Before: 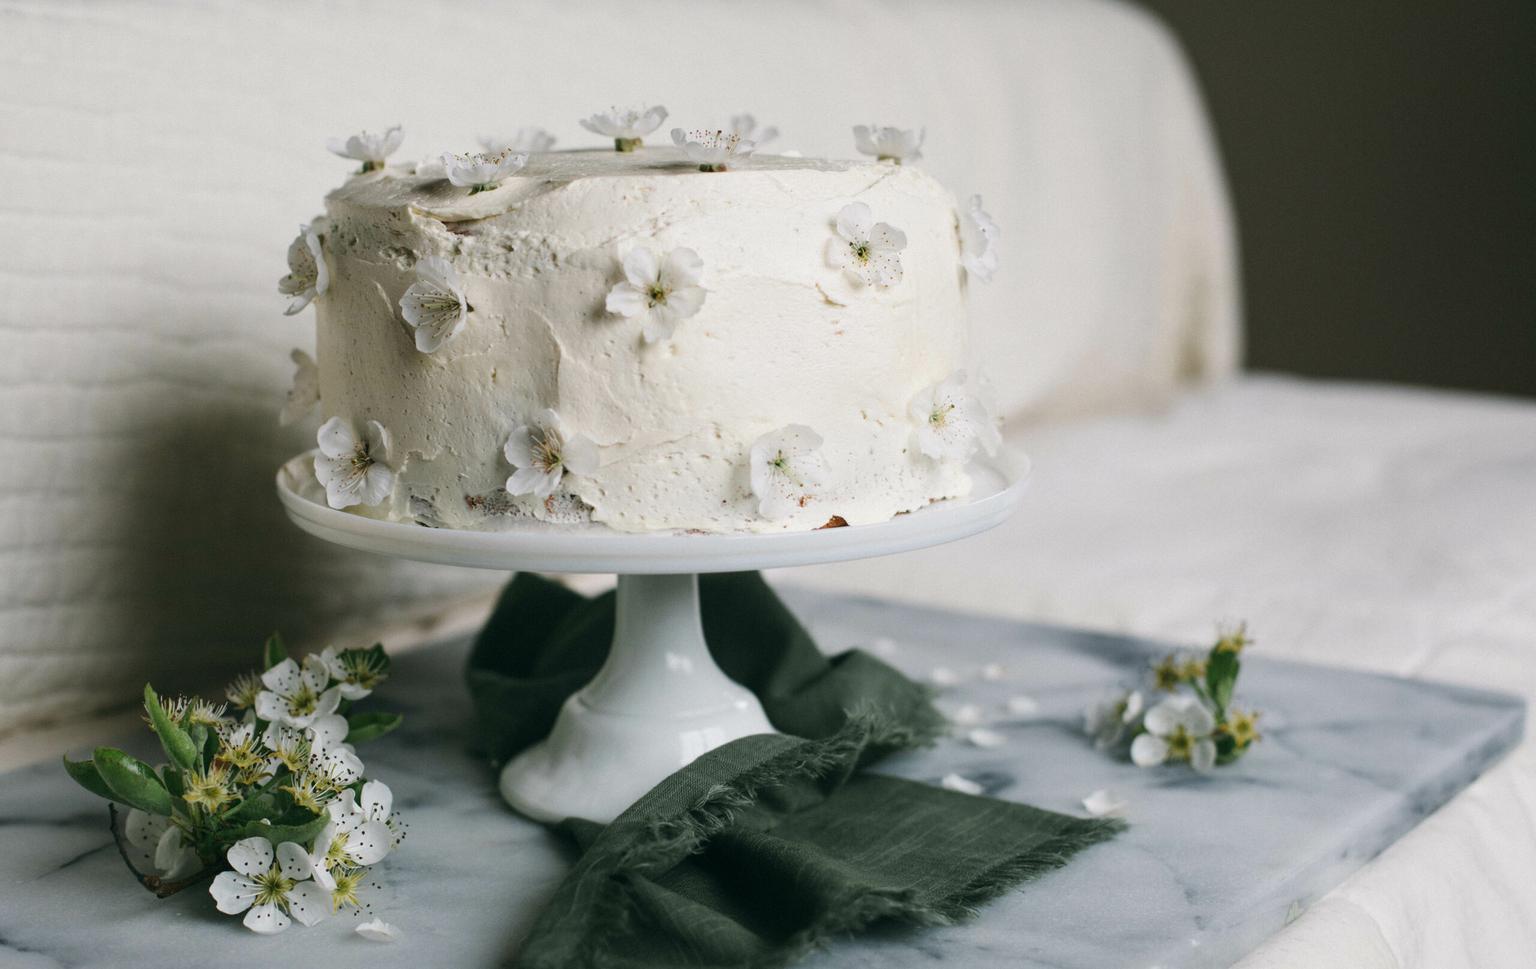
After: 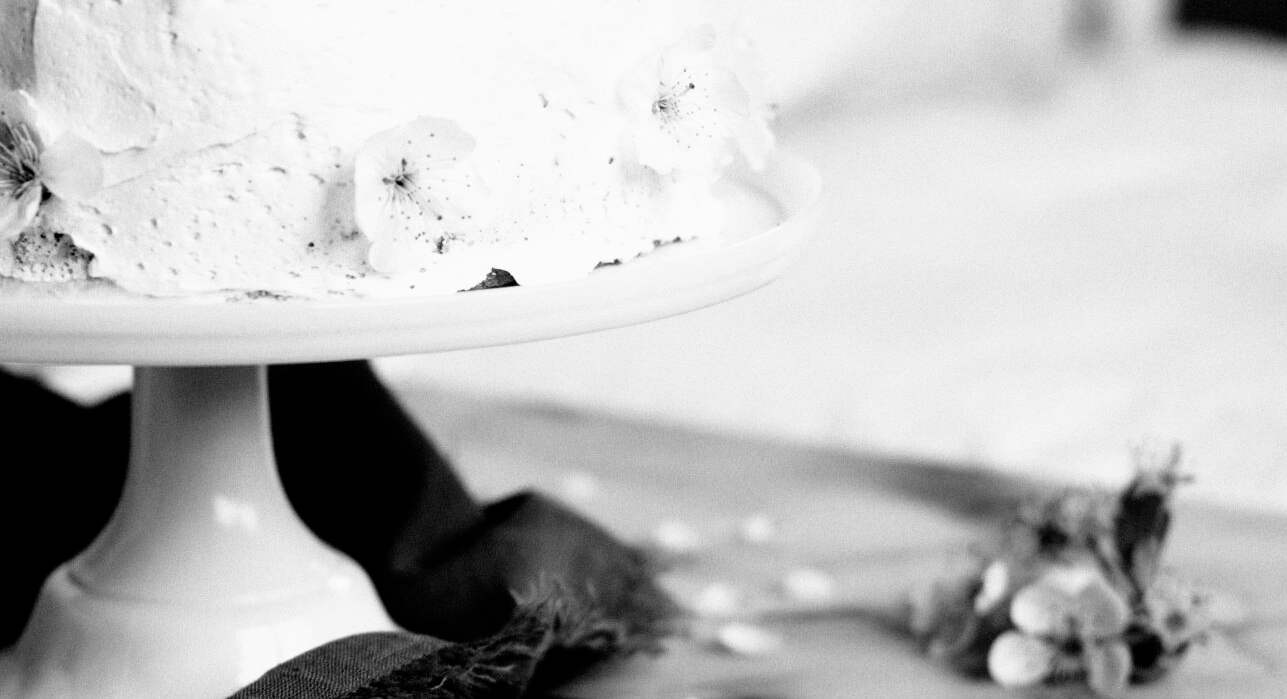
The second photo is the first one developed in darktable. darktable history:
monochrome: a -6.99, b 35.61, size 1.4
filmic rgb: black relative exposure -3.63 EV, white relative exposure 2.16 EV, hardness 3.62
crop: left 35.03%, top 36.625%, right 14.663%, bottom 20.057%
